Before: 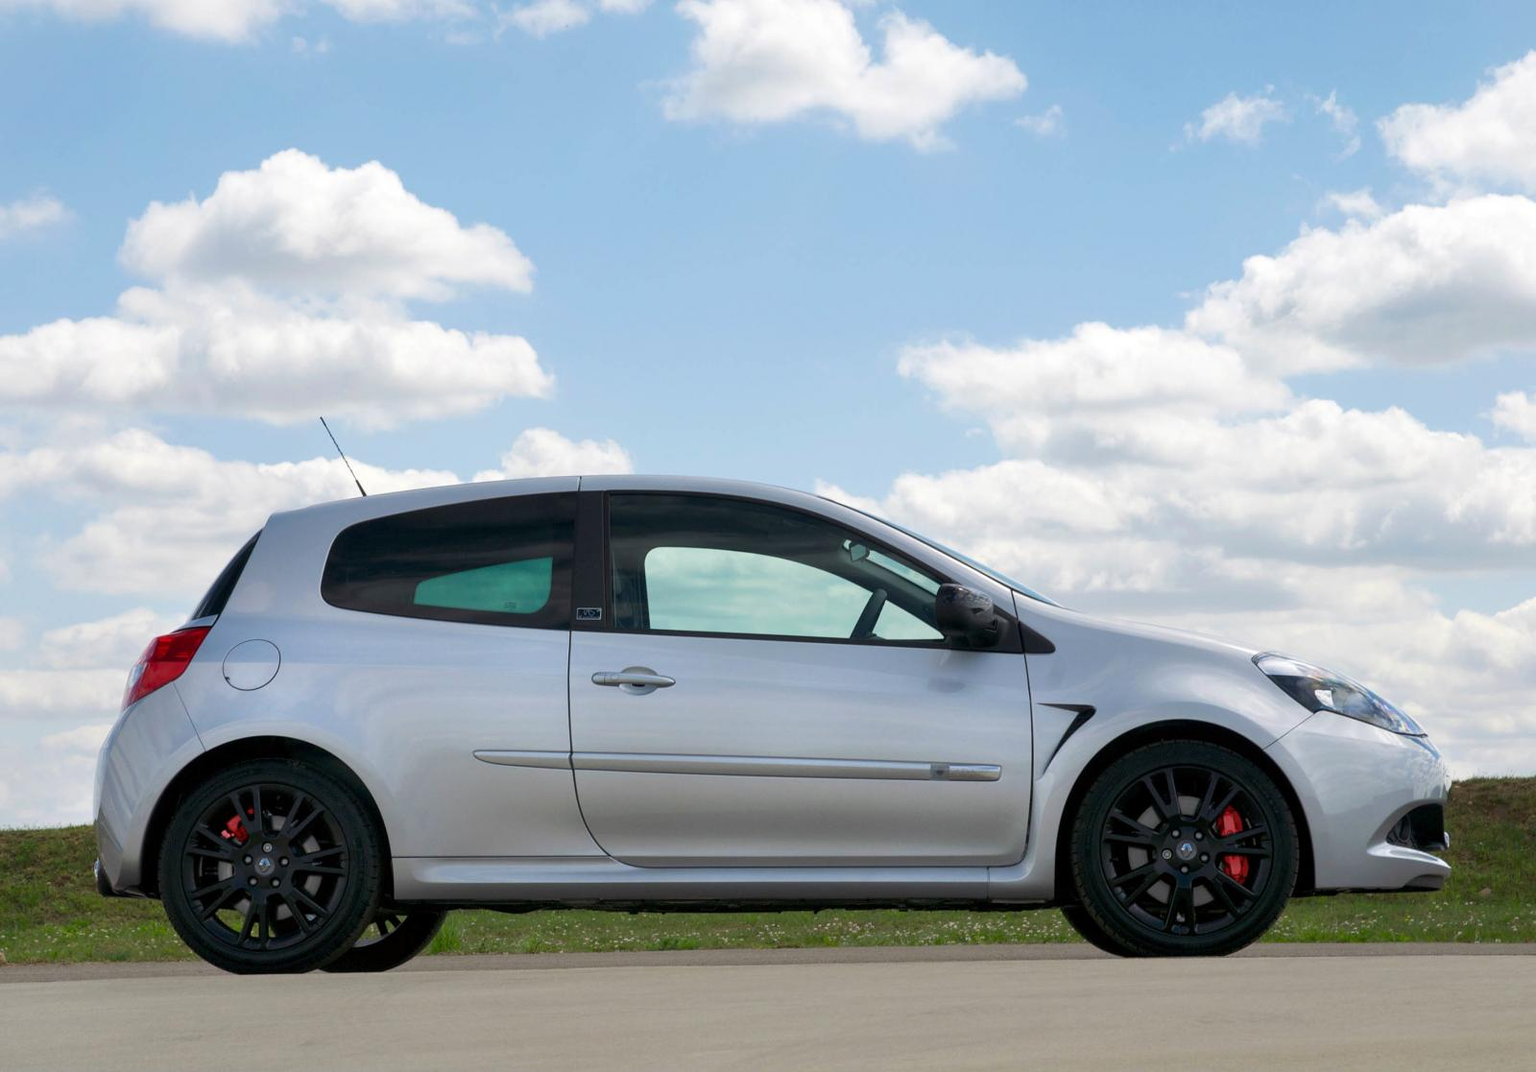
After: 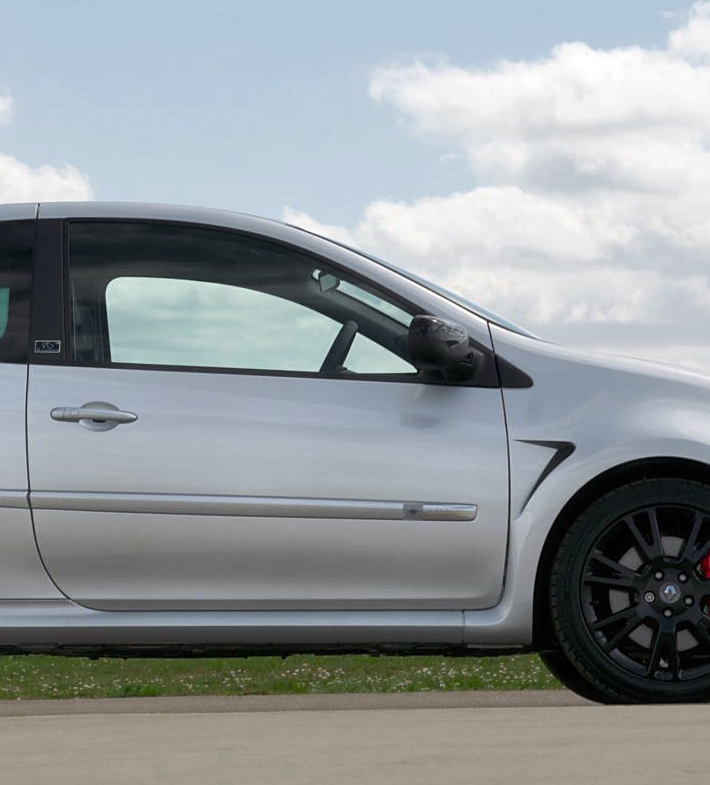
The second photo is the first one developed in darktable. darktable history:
haze removal: strength -0.05
crop: left 35.432%, top 26.233%, right 20.145%, bottom 3.432%
sharpen: amount 0.2
color zones: curves: ch0 [(0, 0.48) (0.209, 0.398) (0.305, 0.332) (0.429, 0.493) (0.571, 0.5) (0.714, 0.5) (0.857, 0.5) (1, 0.48)]; ch1 [(0, 0.633) (0.143, 0.586) (0.286, 0.489) (0.429, 0.448) (0.571, 0.31) (0.714, 0.335) (0.857, 0.492) (1, 0.633)]; ch2 [(0, 0.448) (0.143, 0.498) (0.286, 0.5) (0.429, 0.5) (0.571, 0.5) (0.714, 0.5) (0.857, 0.5) (1, 0.448)]
